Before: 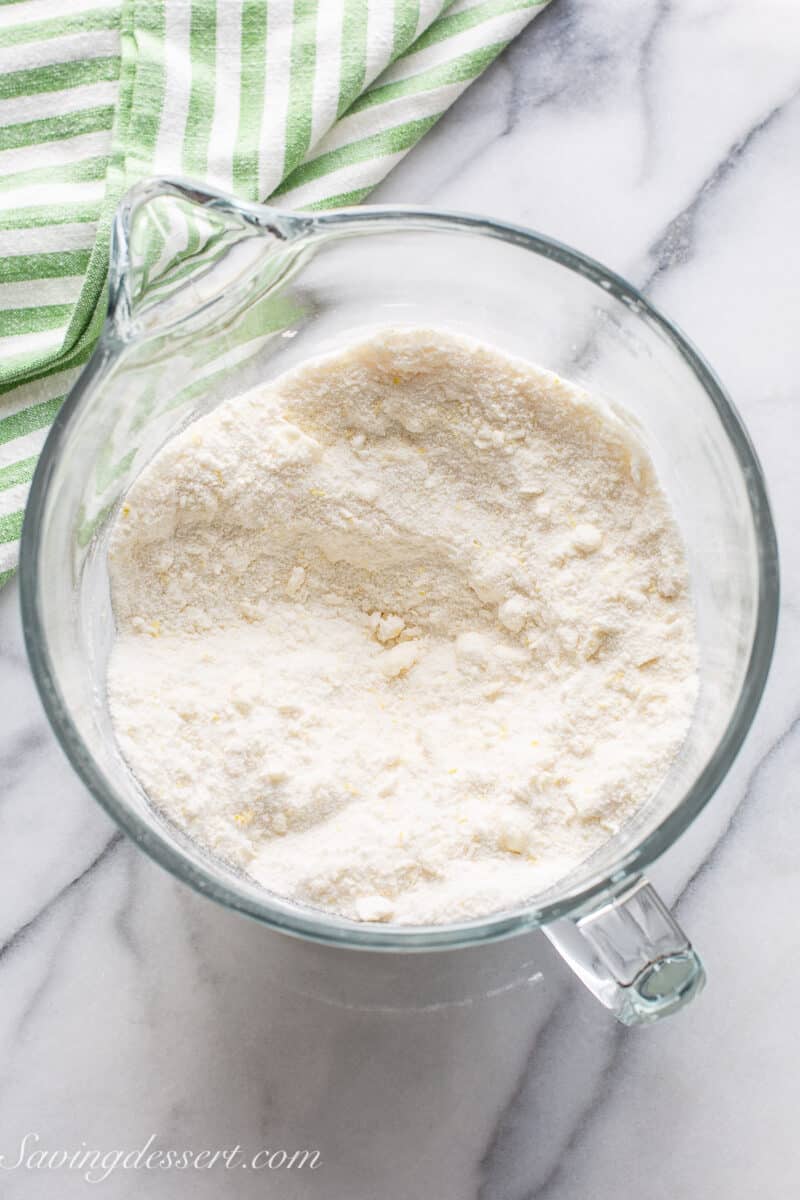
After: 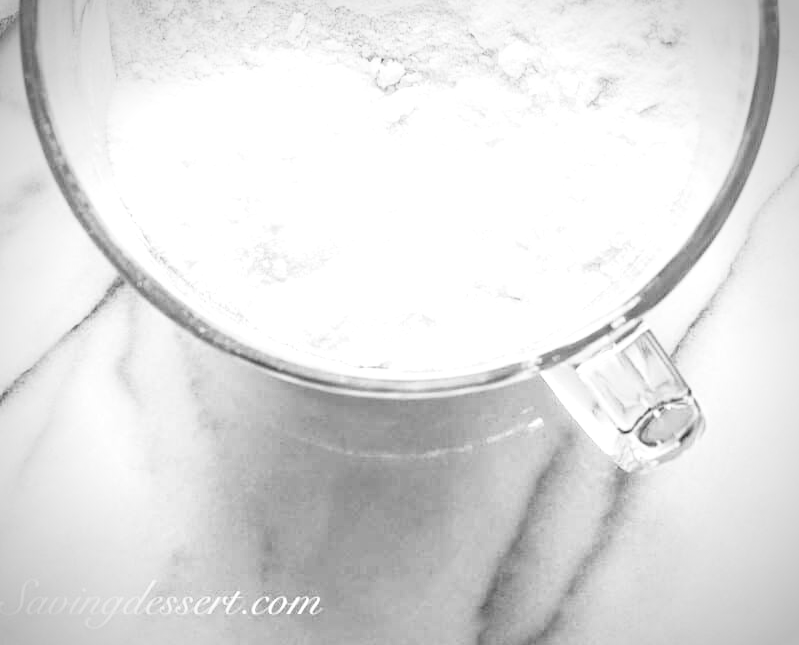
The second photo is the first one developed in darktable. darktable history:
crop and rotate: top 46.237%
local contrast: on, module defaults
color contrast: green-magenta contrast 0.8, blue-yellow contrast 1.1, unbound 0
monochrome: on, module defaults
vignetting: width/height ratio 1.094
base curve: curves: ch0 [(0, 0) (0.028, 0.03) (0.121, 0.232) (0.46, 0.748) (0.859, 0.968) (1, 1)]
color balance rgb: shadows lift › luminance -20%, power › hue 72.24°, highlights gain › luminance 15%, global offset › hue 171.6°, perceptual saturation grading › global saturation 14.09%, perceptual saturation grading › highlights -25%, perceptual saturation grading › shadows 25%, global vibrance 25%, contrast 10%
